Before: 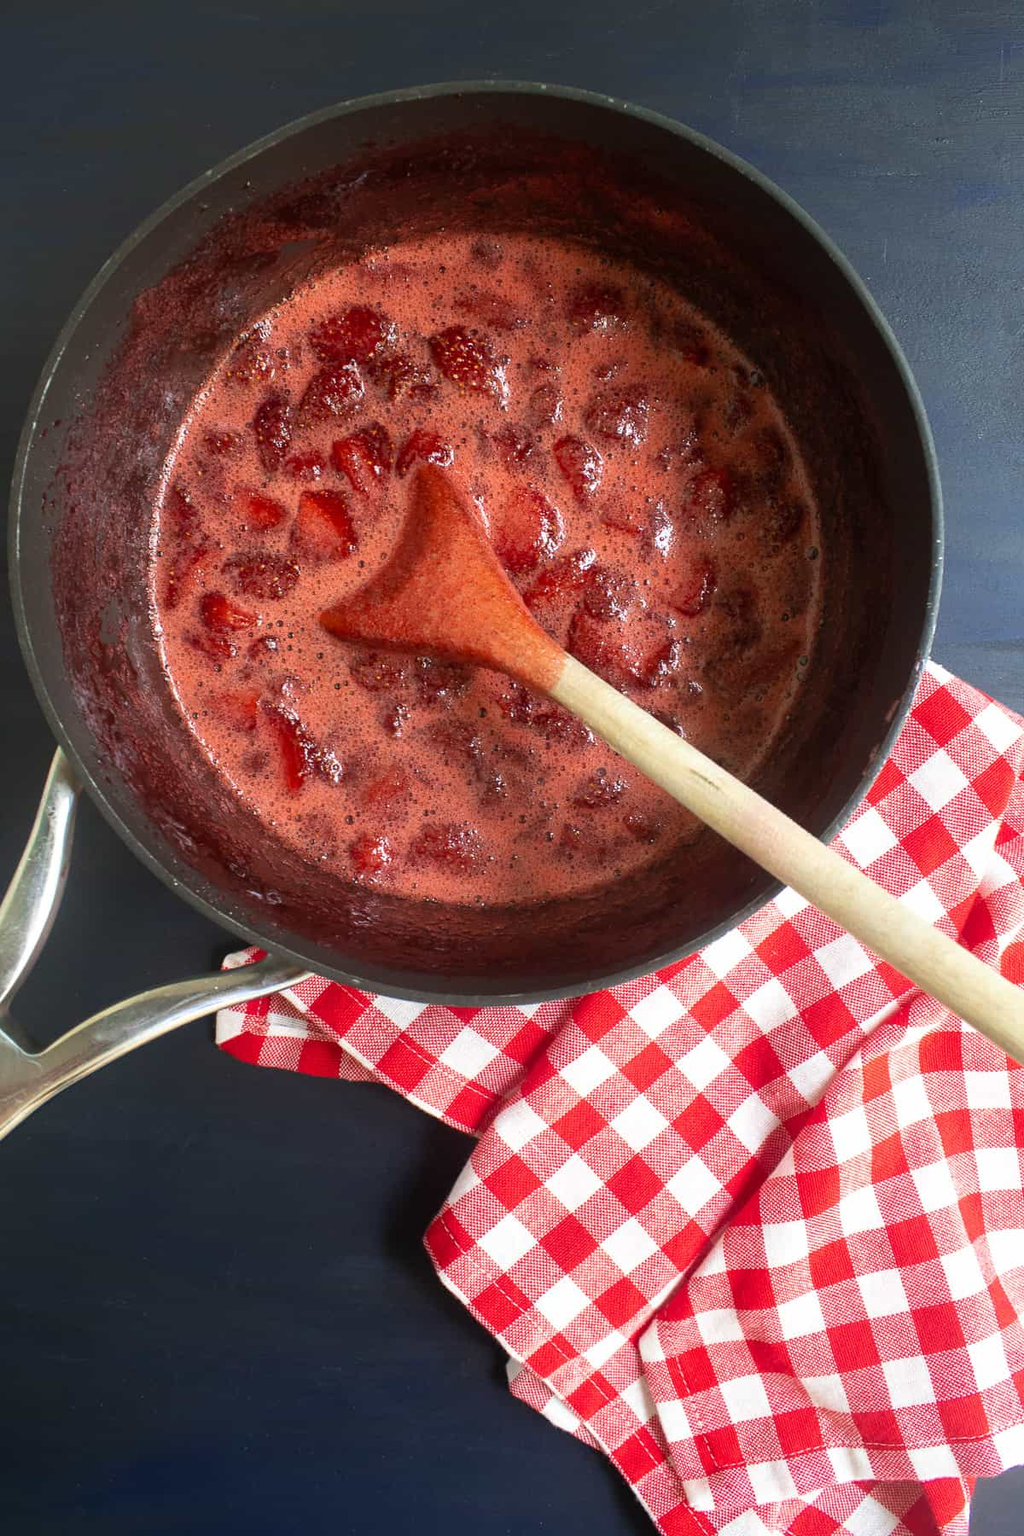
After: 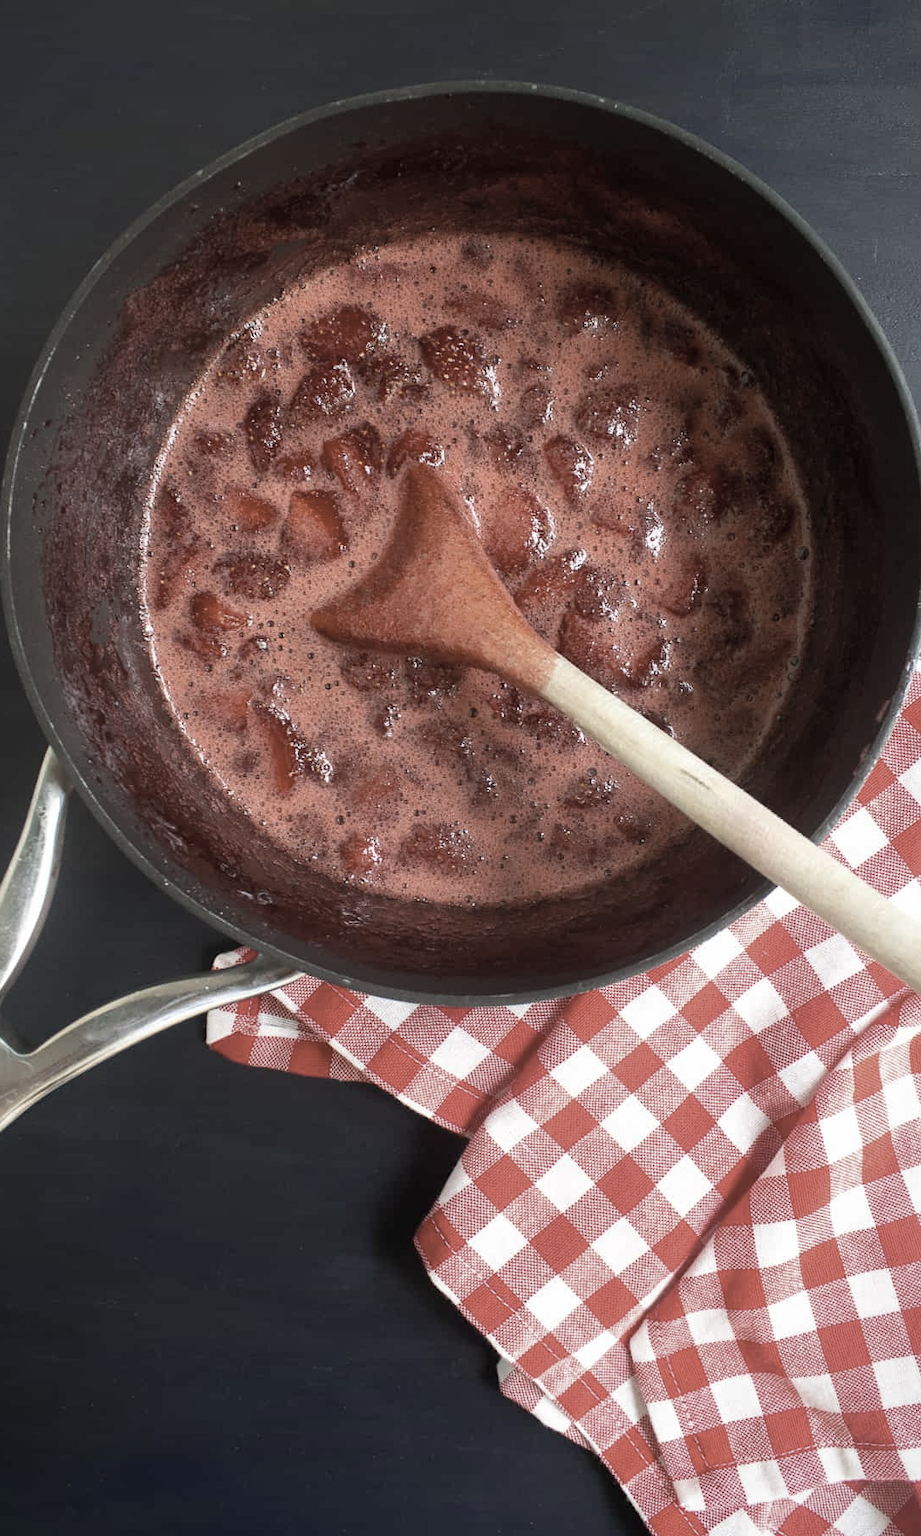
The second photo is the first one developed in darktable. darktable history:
vignetting: fall-off start 97.03%, fall-off radius 100.86%, brightness -0.238, saturation 0.135, width/height ratio 0.611
crop and rotate: left 0.978%, right 8.944%
color correction: highlights b* 0.064, saturation 0.473
